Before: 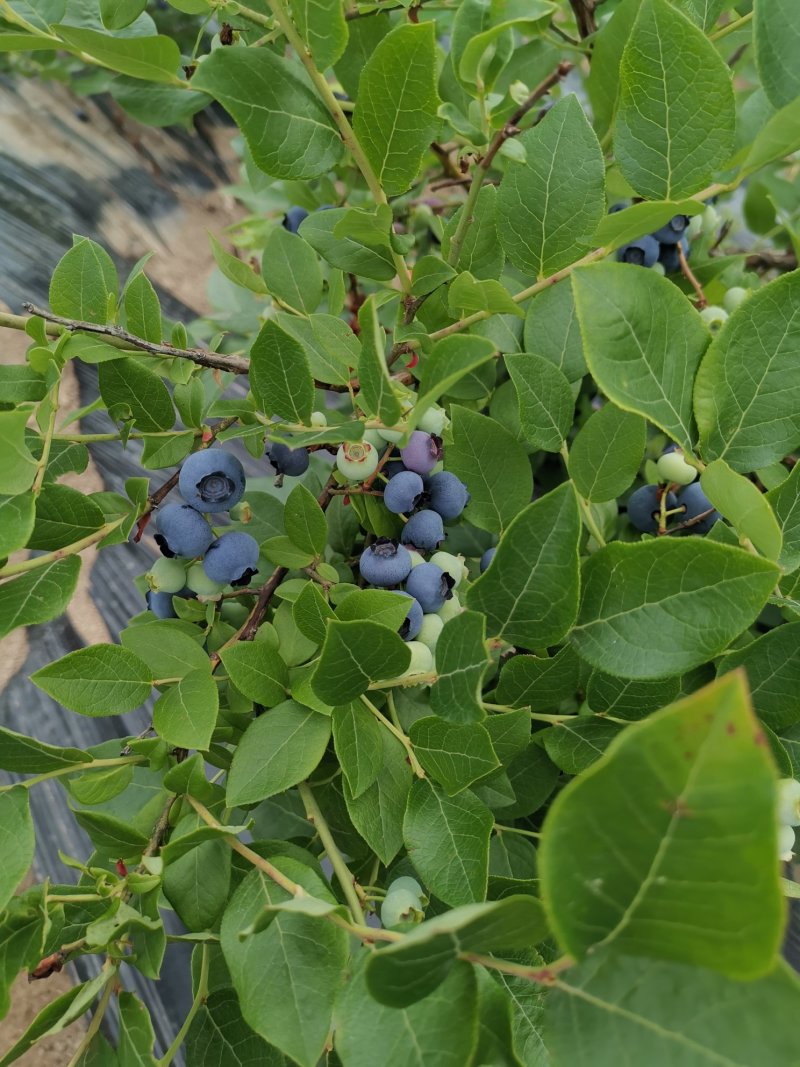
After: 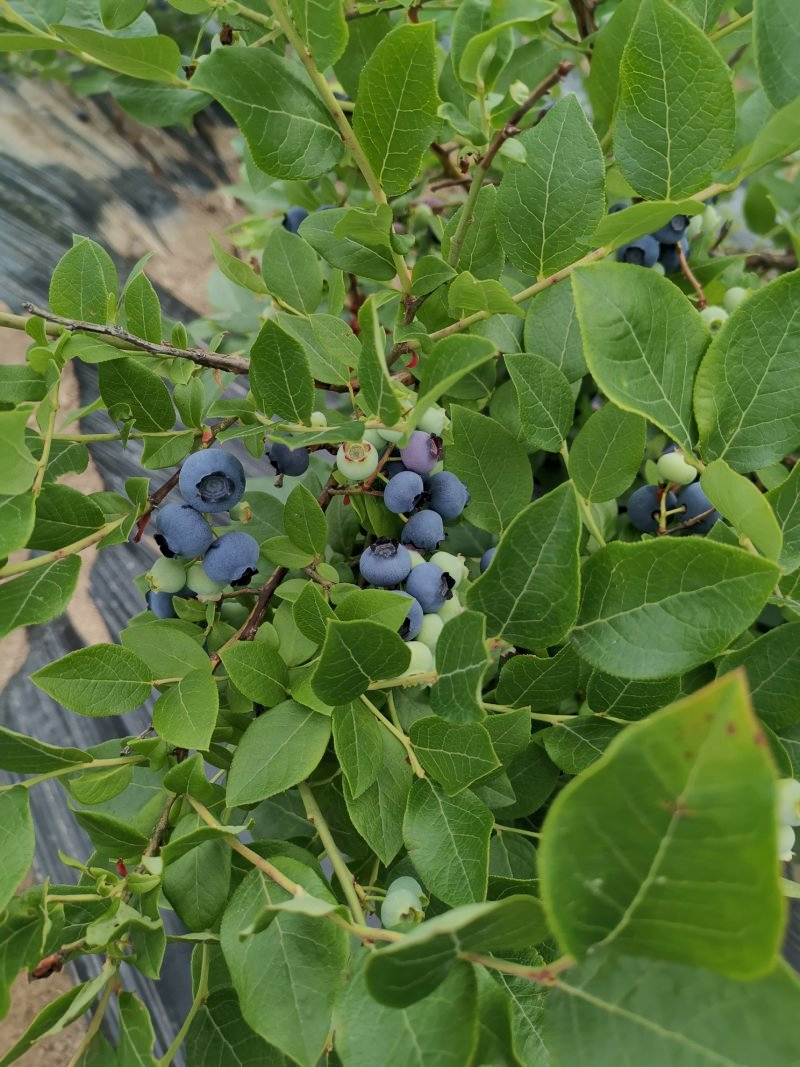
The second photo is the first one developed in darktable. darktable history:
local contrast: mode bilateral grid, contrast 20, coarseness 49, detail 120%, midtone range 0.2
shadows and highlights: highlights color adjustment 42.6%
